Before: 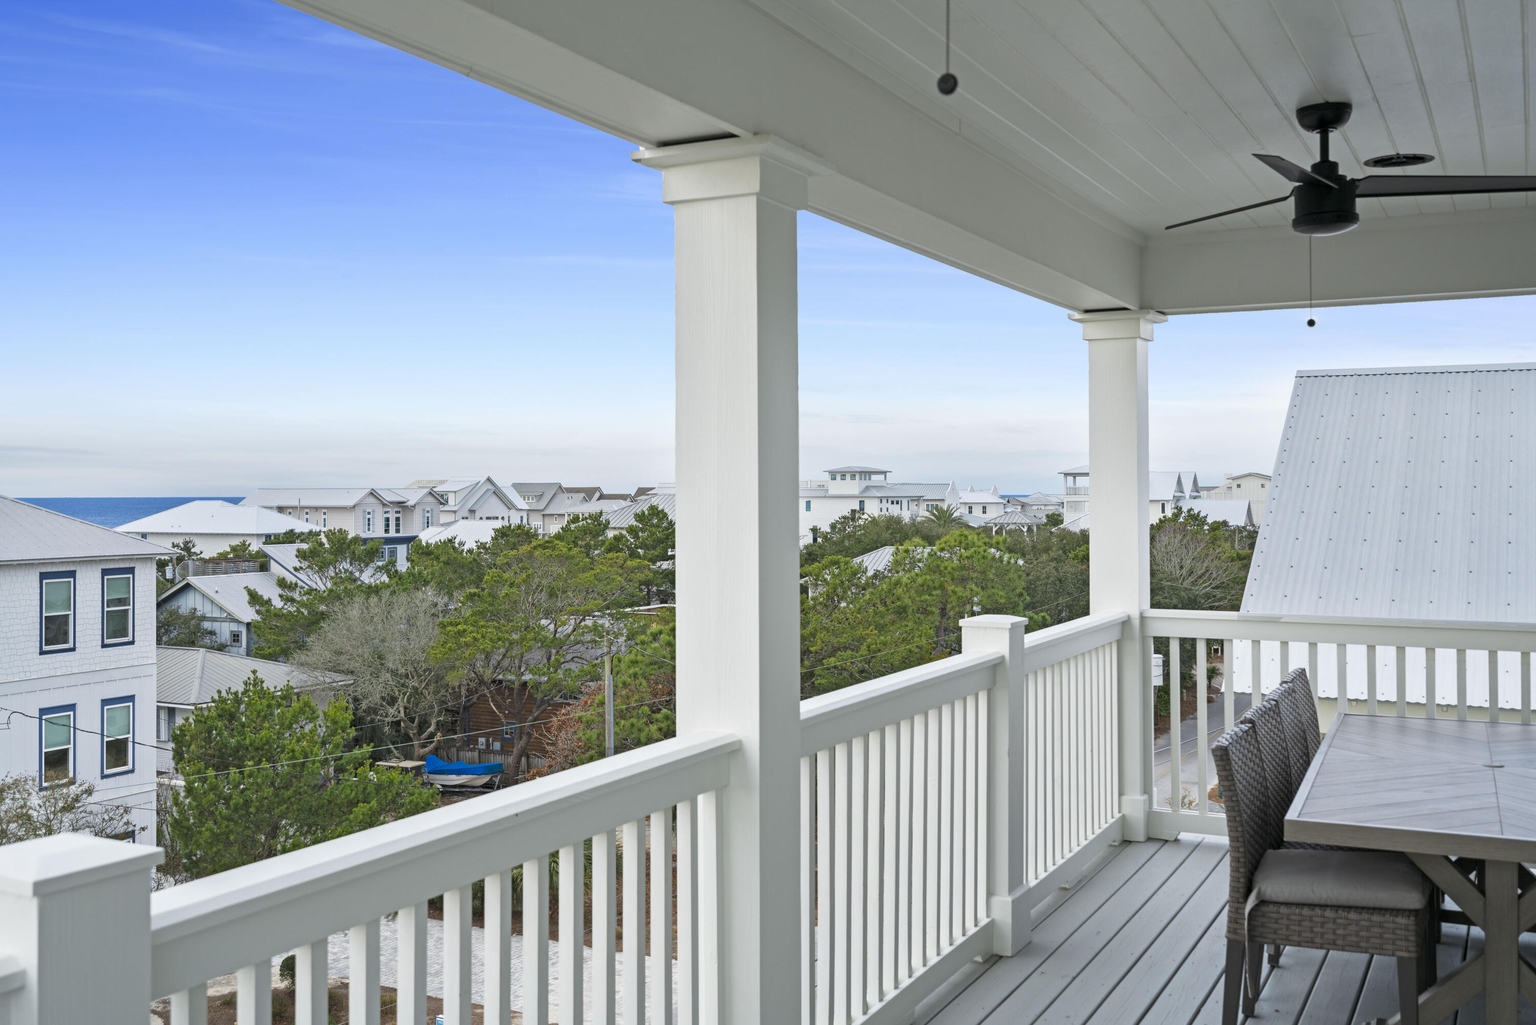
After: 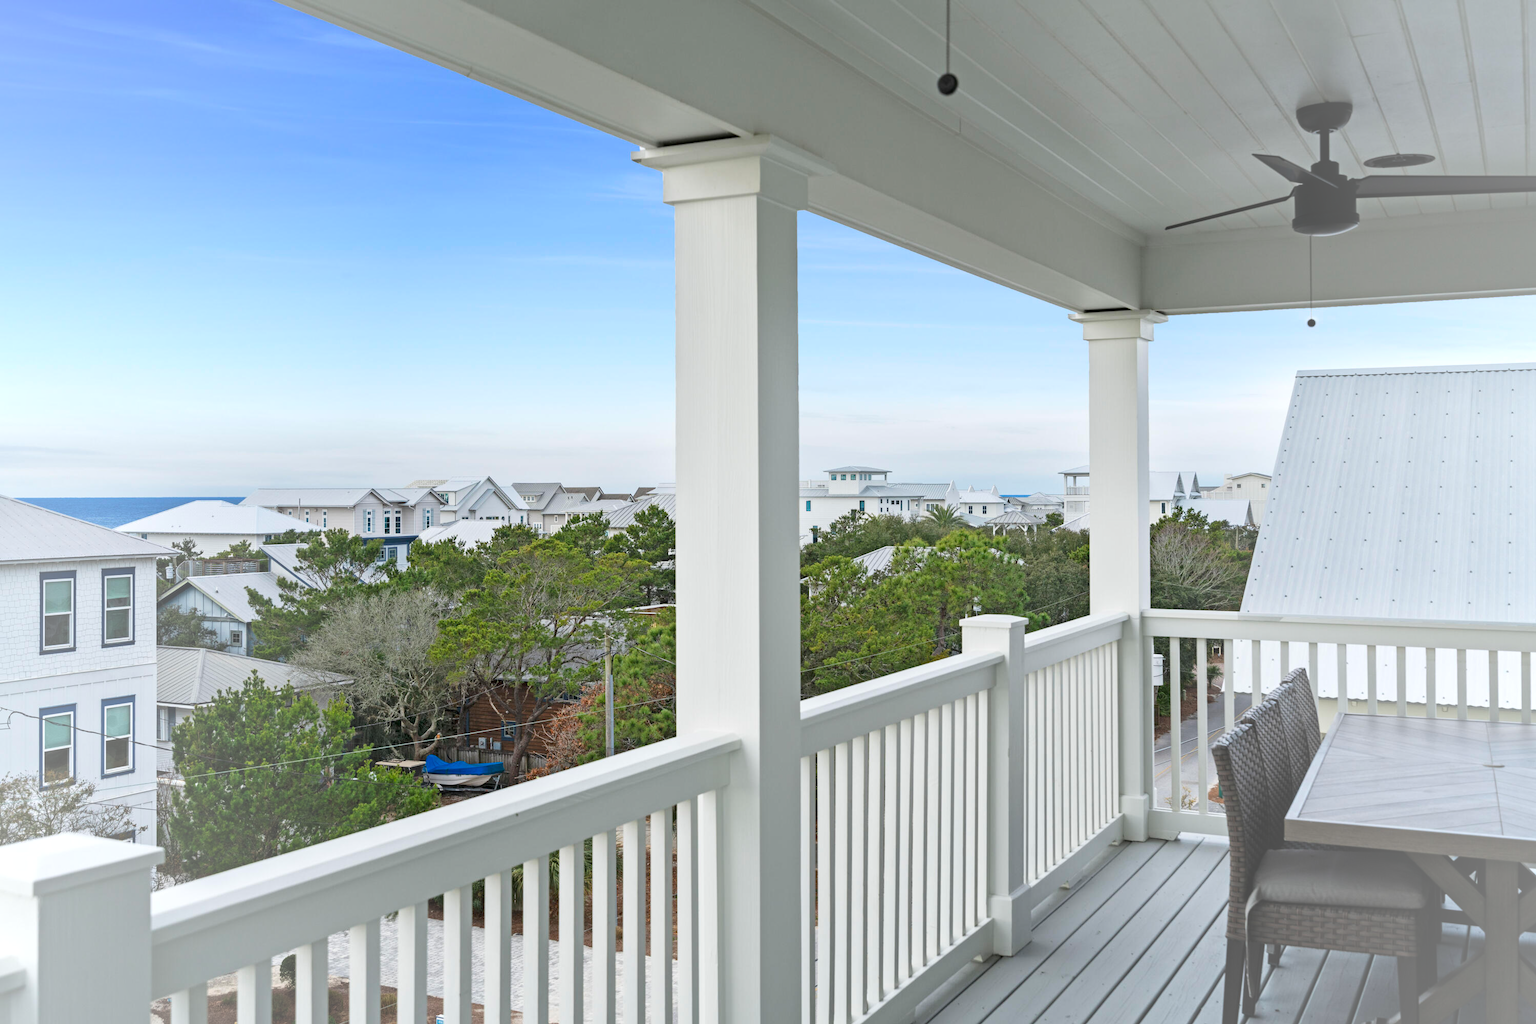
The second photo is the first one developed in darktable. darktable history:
exposure: black level correction 0.001, exposure 1.991 EV, compensate exposure bias true, compensate highlight preservation false
vignetting: fall-off start 72.85%, fall-off radius 108.9%, brightness 0.304, saturation -0.002, width/height ratio 0.734
contrast brightness saturation: contrast 0.097, brightness 0.021, saturation 0.024
